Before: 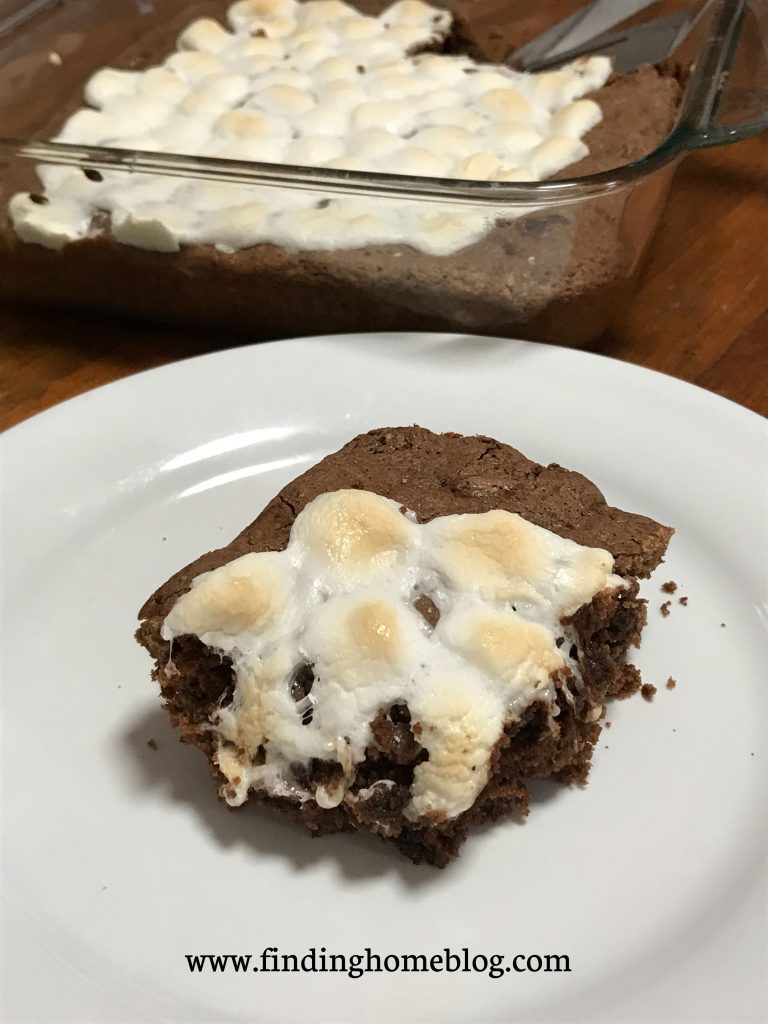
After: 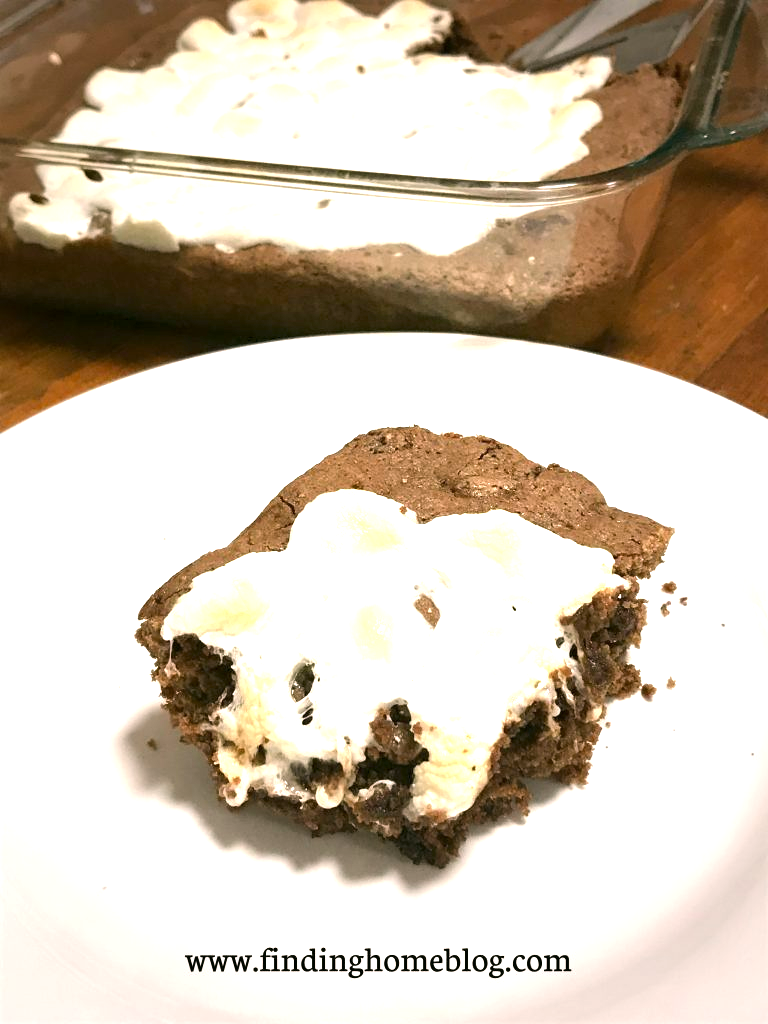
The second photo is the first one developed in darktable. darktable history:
exposure: black level correction 0, exposure 1.757 EV, compensate highlight preservation false
vignetting: fall-off start 33.51%, fall-off radius 64.66%, brightness -0.556, saturation -0.001, width/height ratio 0.964, unbound false
color correction: highlights a* 4.41, highlights b* 4.99, shadows a* -6.97, shadows b* 5.03
tone equalizer: edges refinement/feathering 500, mask exposure compensation -1.57 EV, preserve details no
